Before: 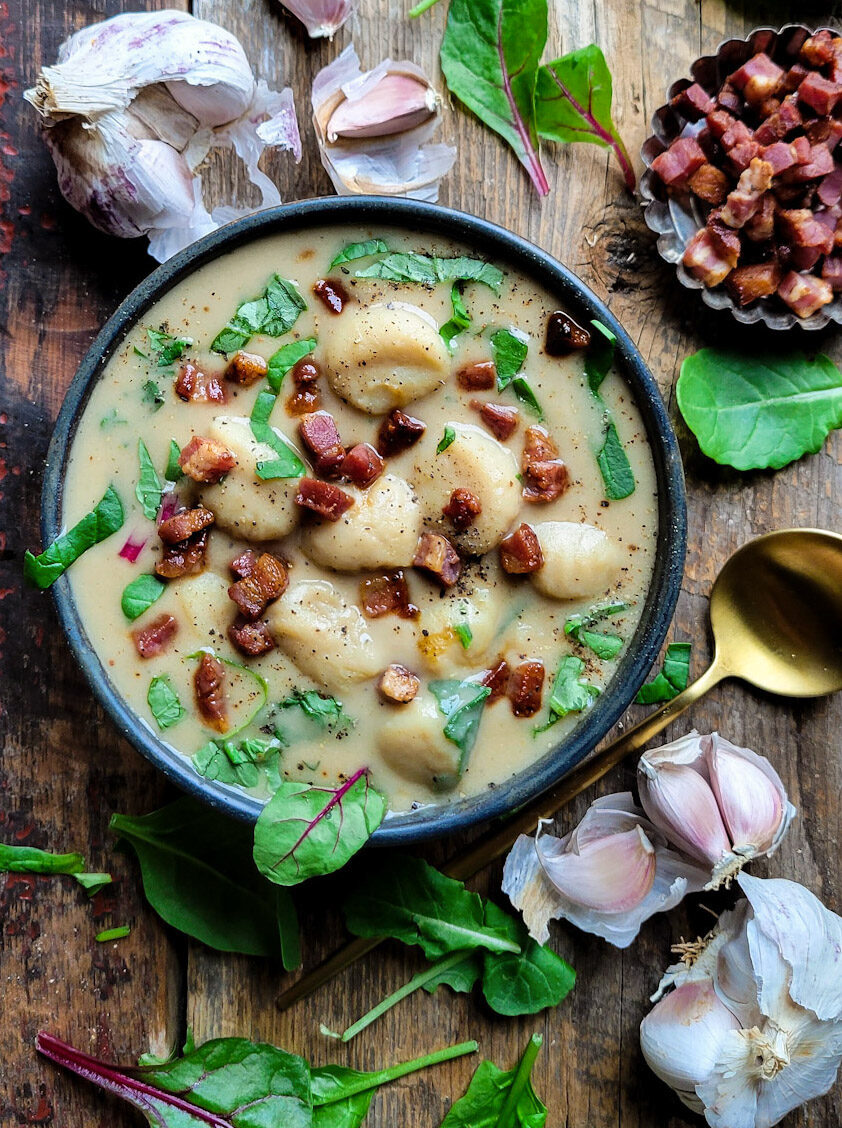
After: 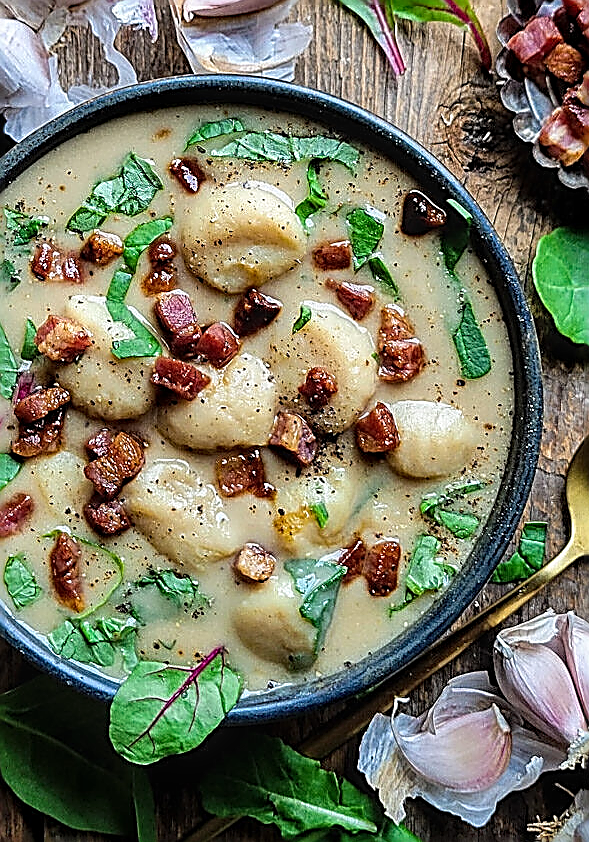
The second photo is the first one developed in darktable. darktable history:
crop and rotate: left 17.106%, top 10.787%, right 12.863%, bottom 14.487%
local contrast: on, module defaults
sharpen: amount 1.879
